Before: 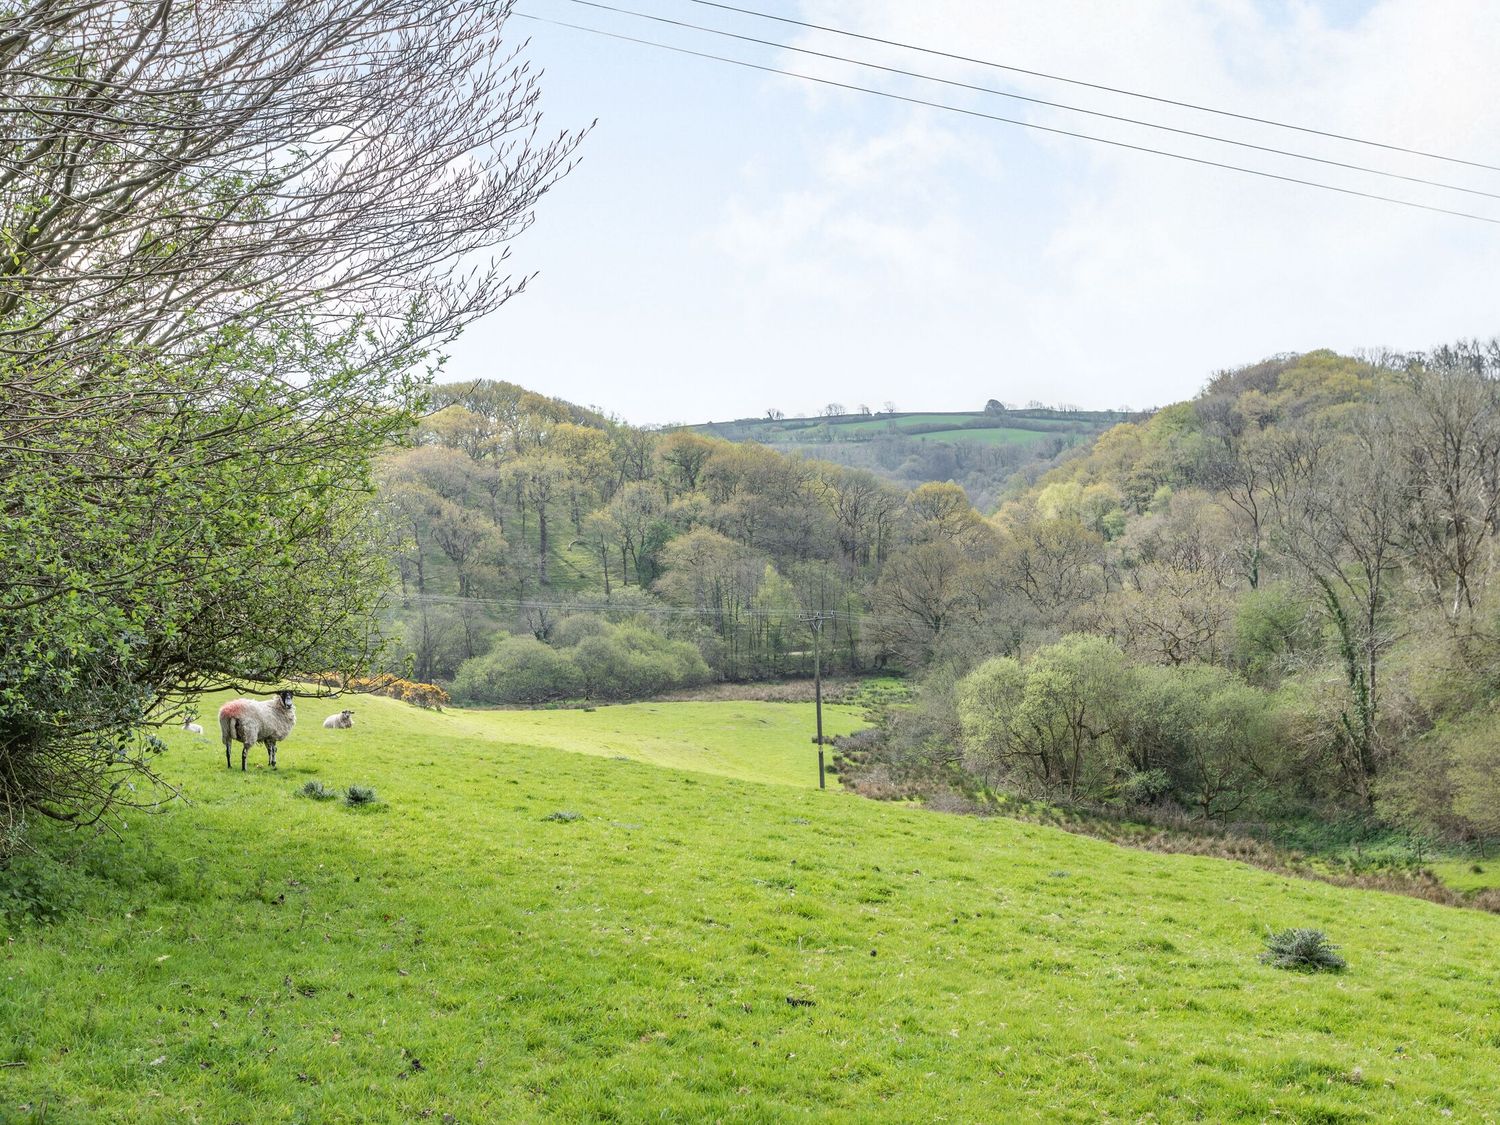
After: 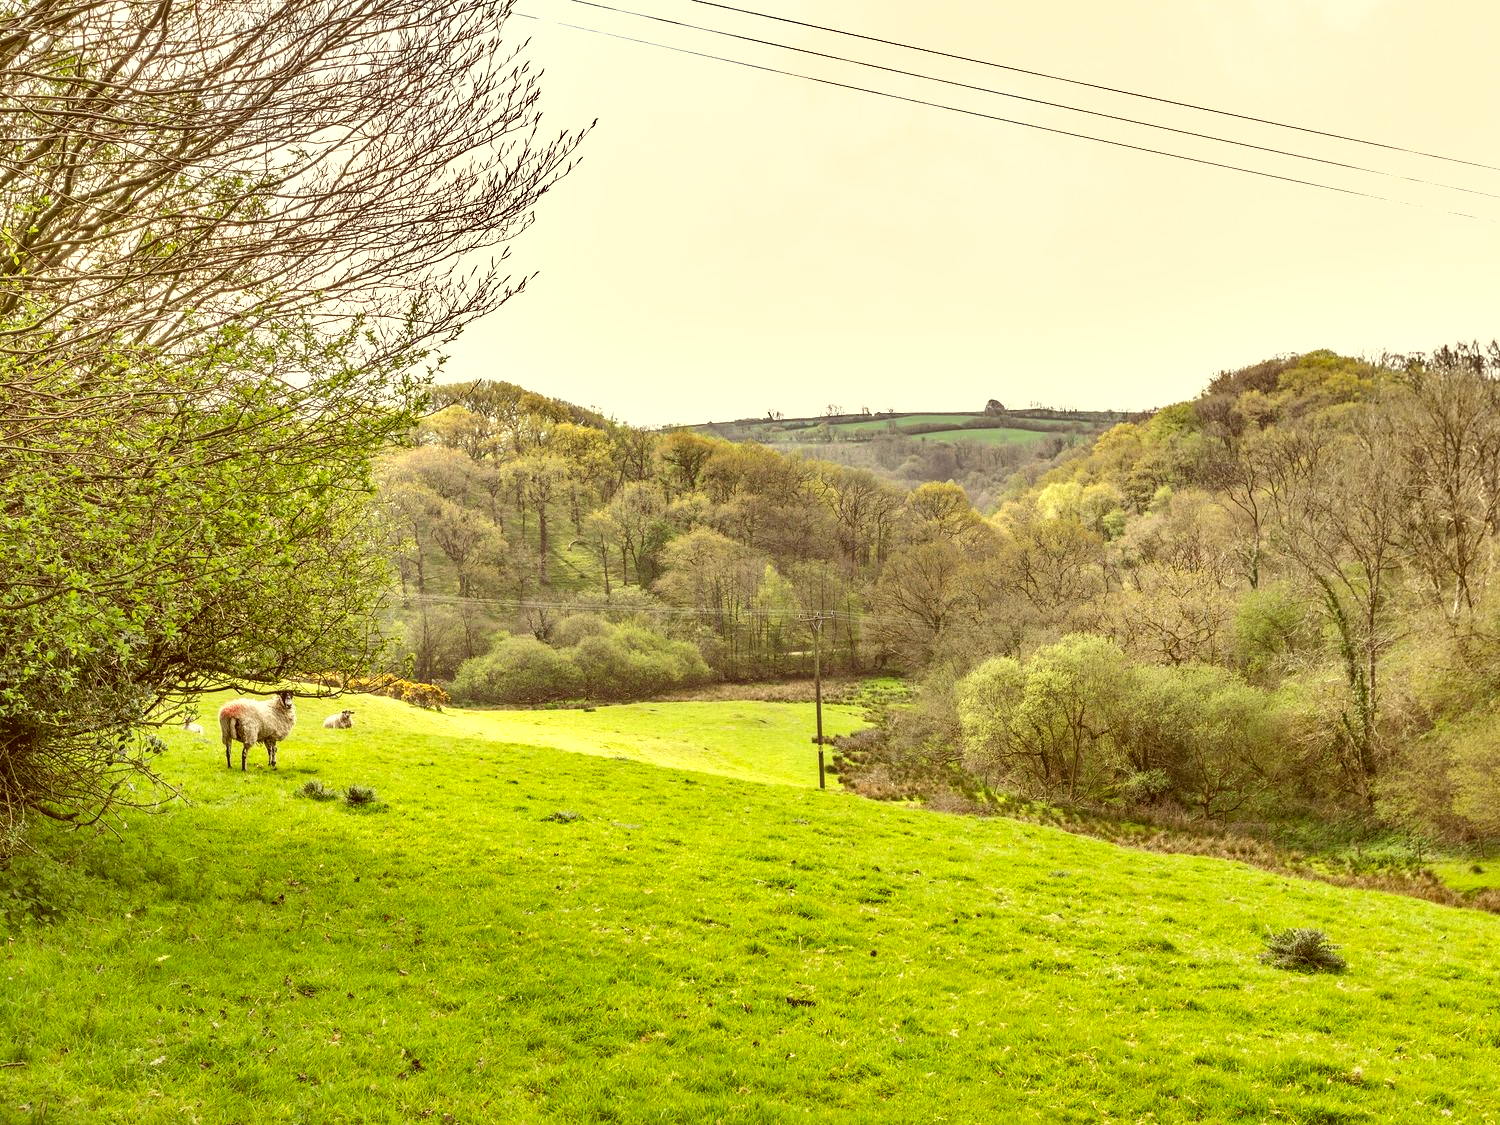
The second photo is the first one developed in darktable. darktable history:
shadows and highlights: soften with gaussian
color correction: highlights a* 1.2, highlights b* 23.97, shadows a* 15.72, shadows b* 24.97
exposure: black level correction 0, exposure 0.499 EV, compensate highlight preservation false
